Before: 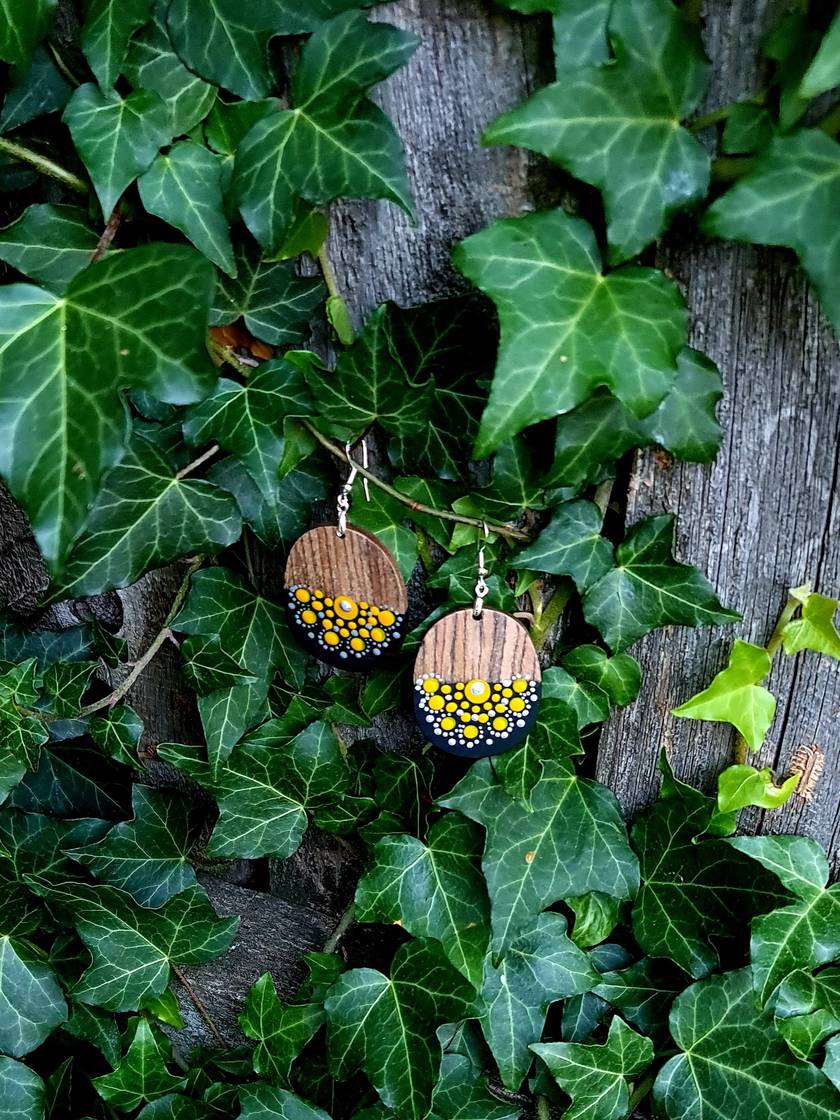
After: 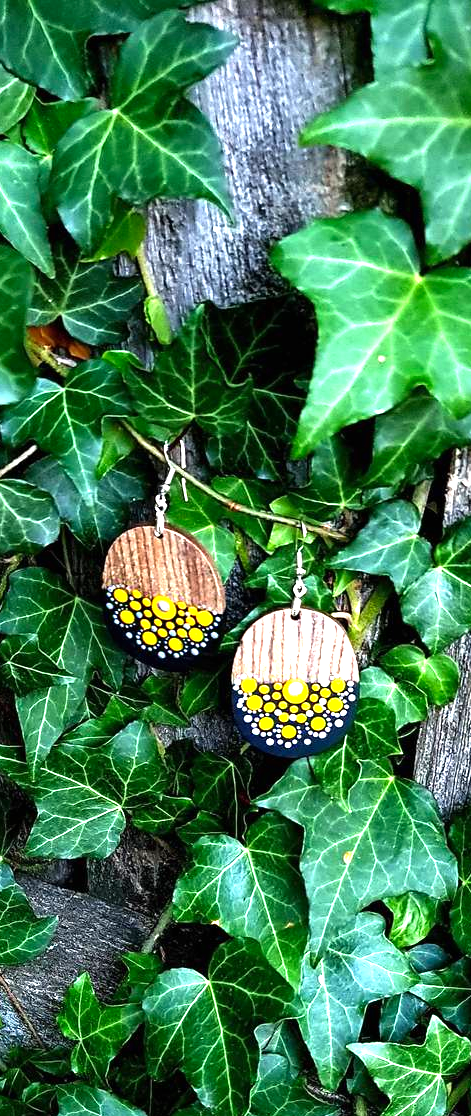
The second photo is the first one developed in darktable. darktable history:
crop: left 21.674%, right 22.086%
exposure: black level correction 0, exposure 1.2 EV, compensate highlight preservation false
color balance: contrast 10%
